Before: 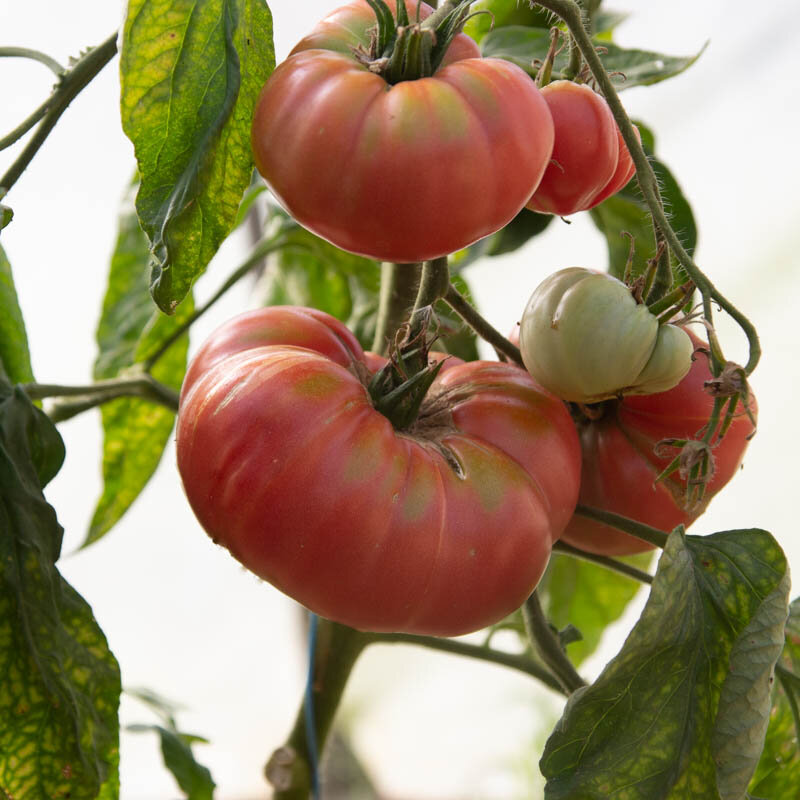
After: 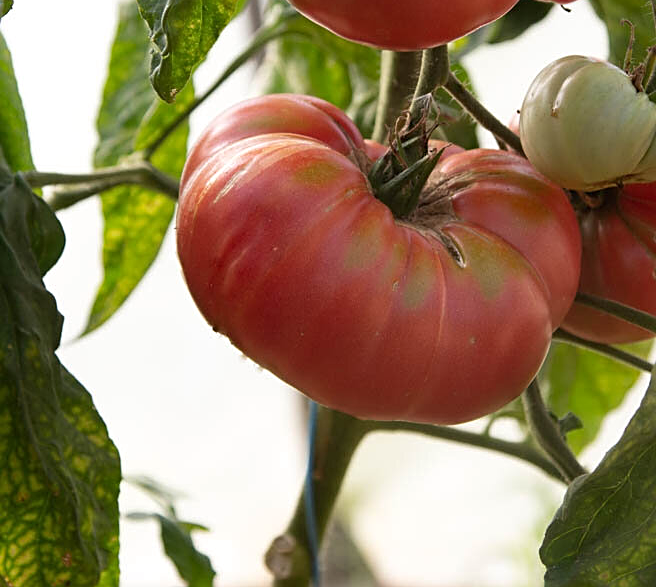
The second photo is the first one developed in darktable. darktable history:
sharpen: on, module defaults
levels: levels [0, 0.492, 0.984]
crop: top 26.54%, right 17.95%
